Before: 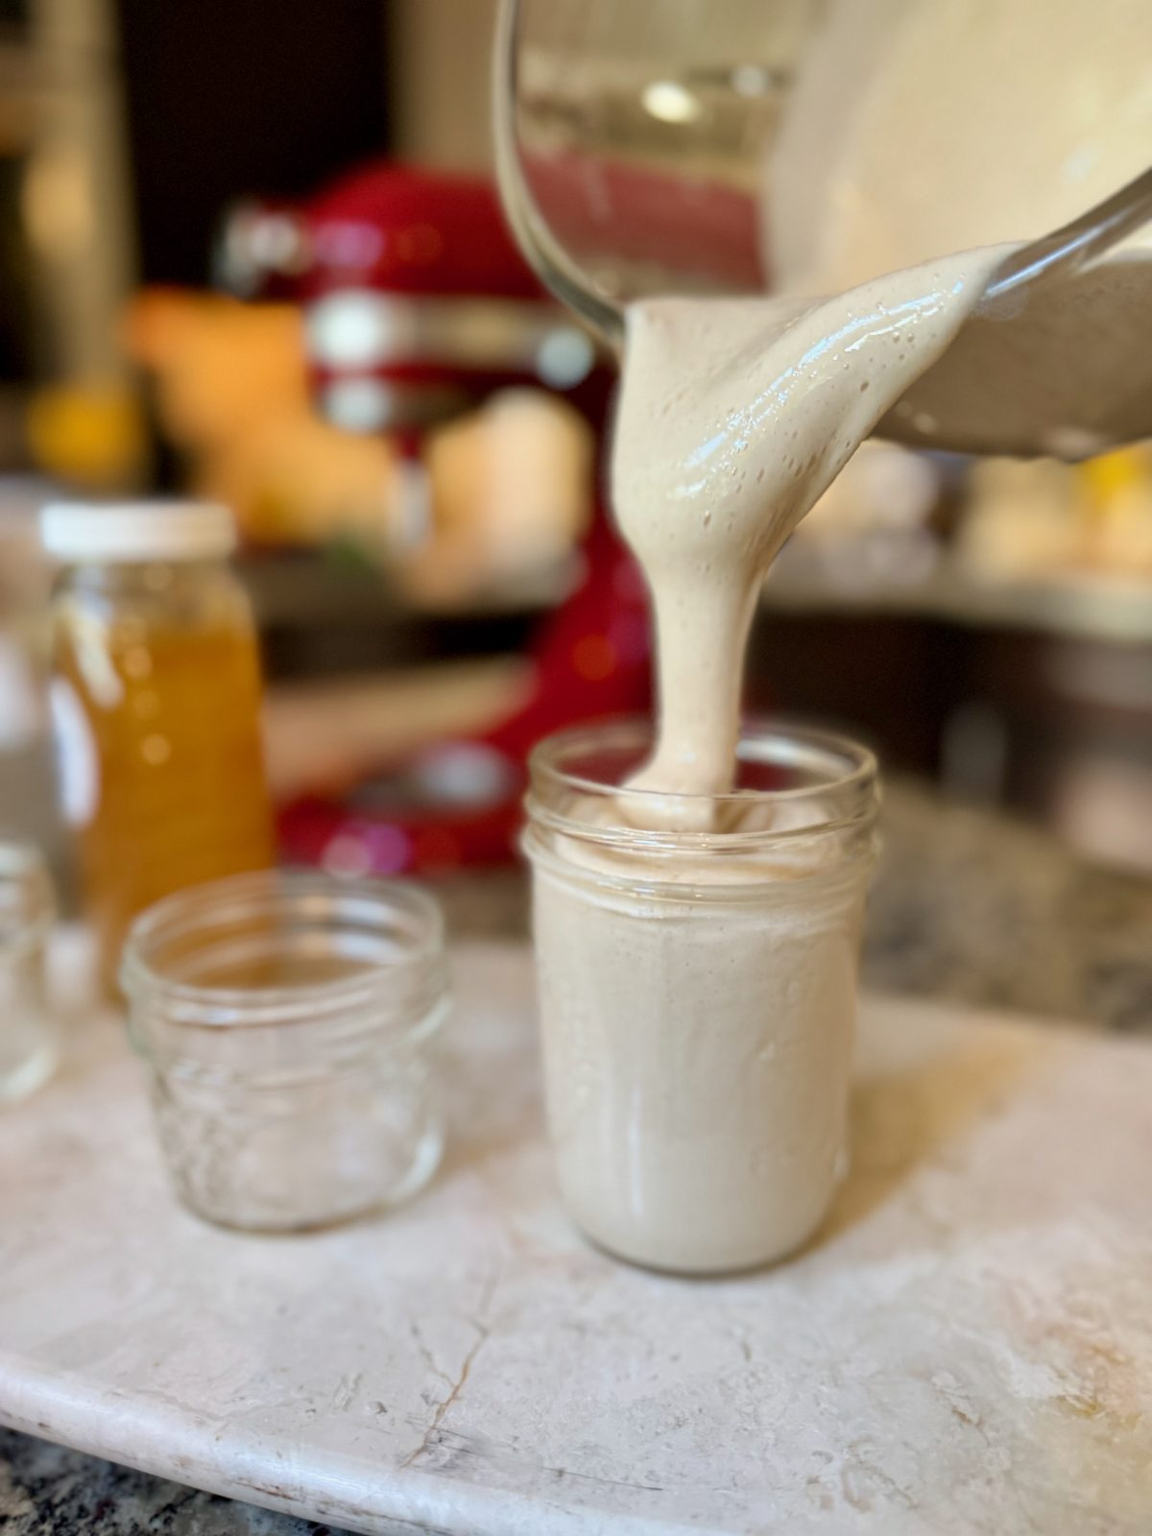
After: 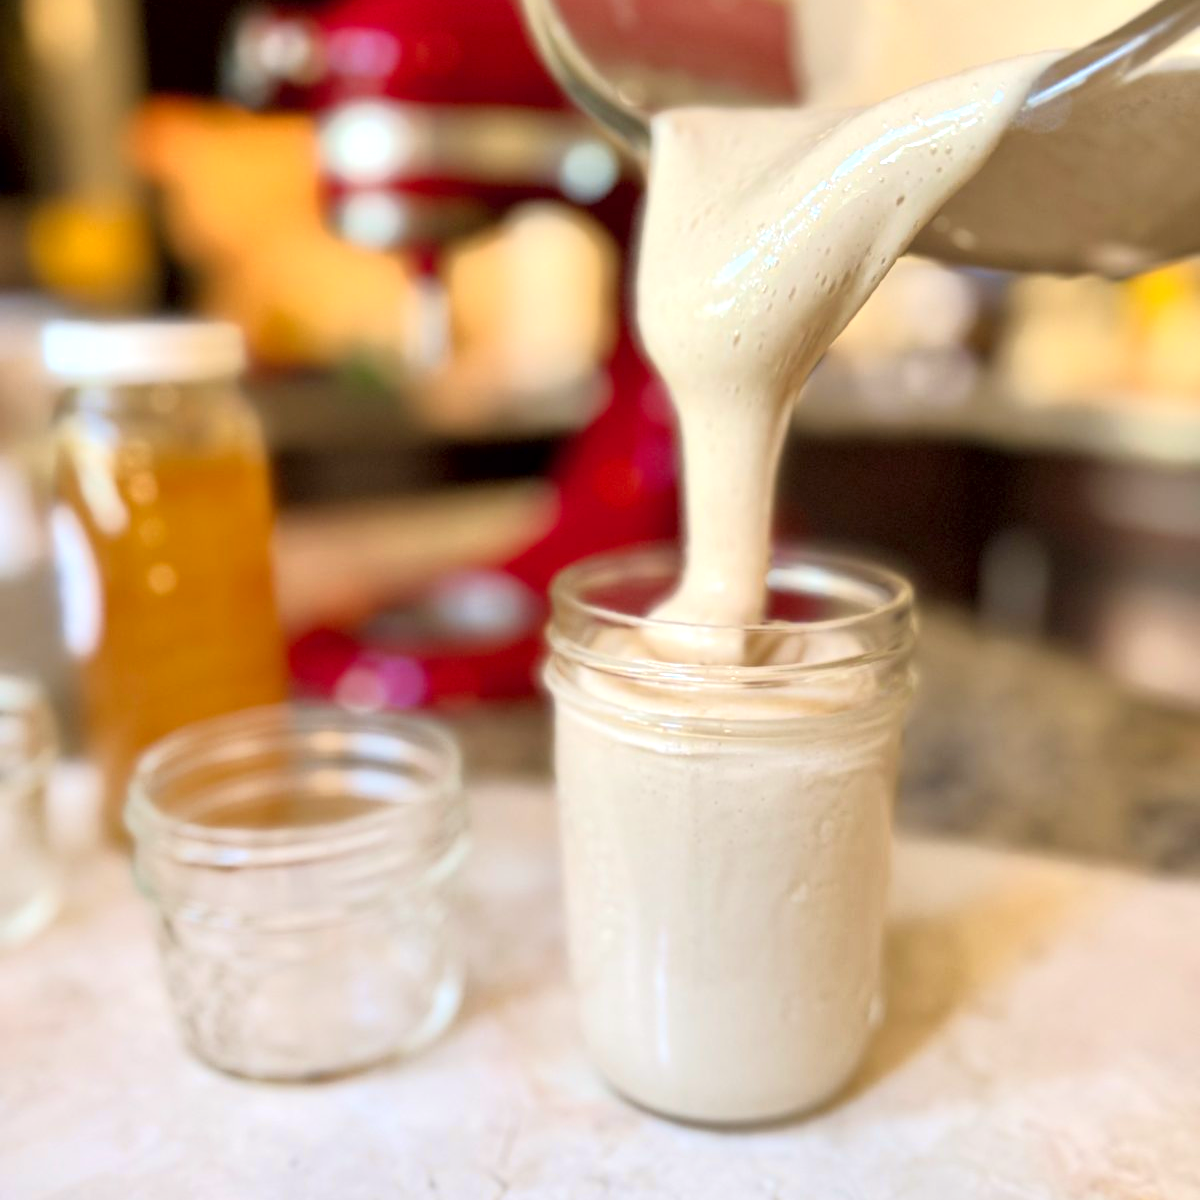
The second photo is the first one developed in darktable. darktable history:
exposure: exposure 0.637 EV, compensate exposure bias true, compensate highlight preservation false
crop and rotate: top 12.647%, bottom 12.33%
tone curve: curves: ch0 [(0.013, 0) (0.061, 0.068) (0.239, 0.256) (0.502, 0.505) (0.683, 0.676) (0.761, 0.773) (0.858, 0.858) (0.987, 0.945)]; ch1 [(0, 0) (0.172, 0.123) (0.304, 0.288) (0.414, 0.44) (0.472, 0.473) (0.502, 0.508) (0.521, 0.528) (0.583, 0.595) (0.654, 0.673) (0.728, 0.761) (1, 1)]; ch2 [(0, 0) (0.411, 0.424) (0.485, 0.476) (0.502, 0.502) (0.553, 0.557) (0.57, 0.576) (1, 1)], color space Lab, independent channels, preserve colors none
